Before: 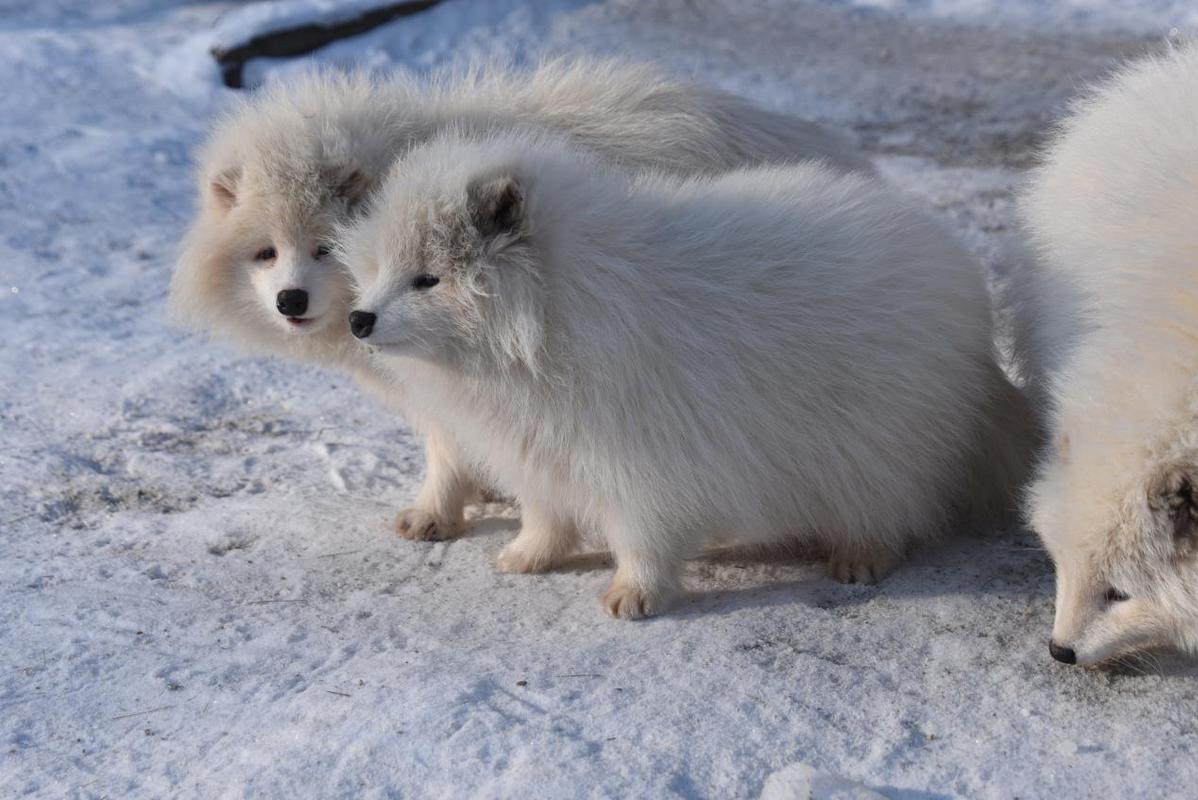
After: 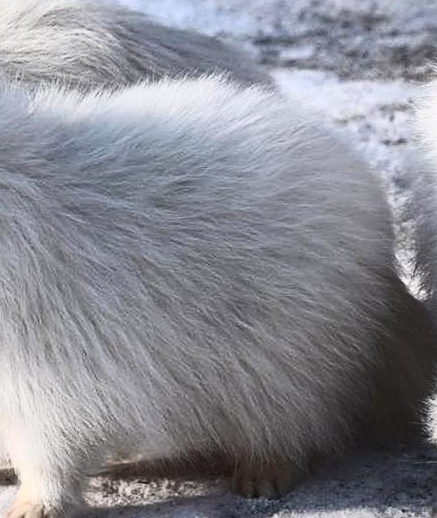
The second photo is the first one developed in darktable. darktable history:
sharpen: on, module defaults
color zones: curves: ch1 [(0, 0.469) (0.01, 0.469) (0.12, 0.446) (0.248, 0.469) (0.5, 0.5) (0.748, 0.5) (0.99, 0.469) (1, 0.469)]
contrast brightness saturation: contrast 0.62, brightness 0.34, saturation 0.14
crop and rotate: left 49.936%, top 10.094%, right 13.136%, bottom 24.256%
rotate and perspective: rotation -0.45°, automatic cropping original format, crop left 0.008, crop right 0.992, crop top 0.012, crop bottom 0.988
